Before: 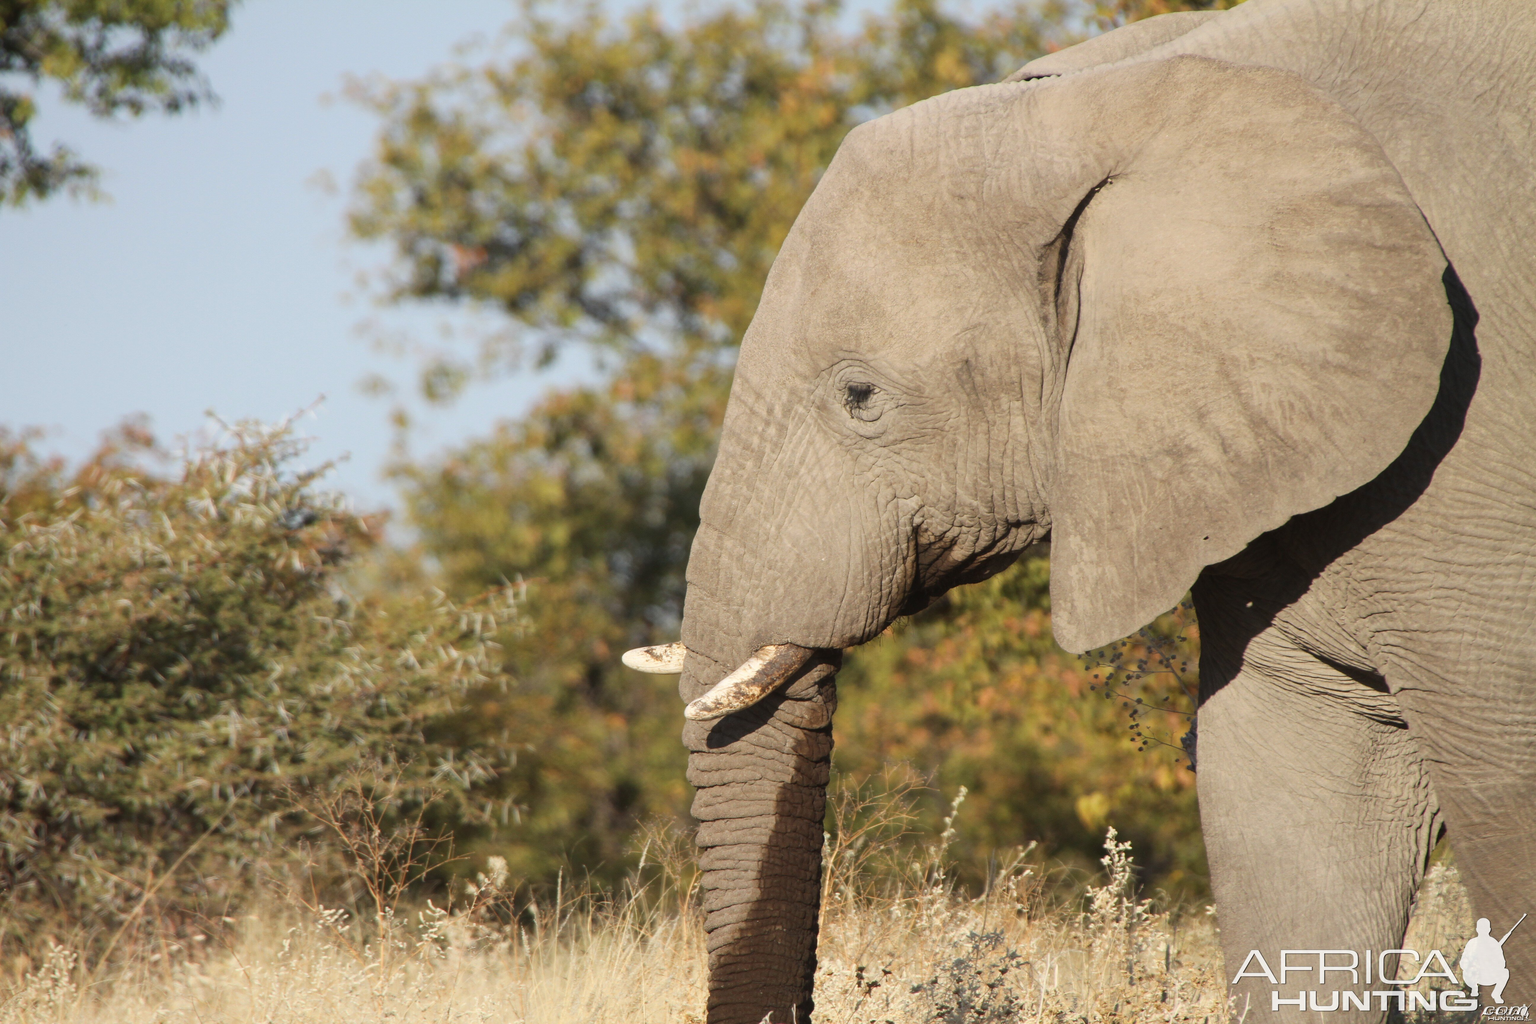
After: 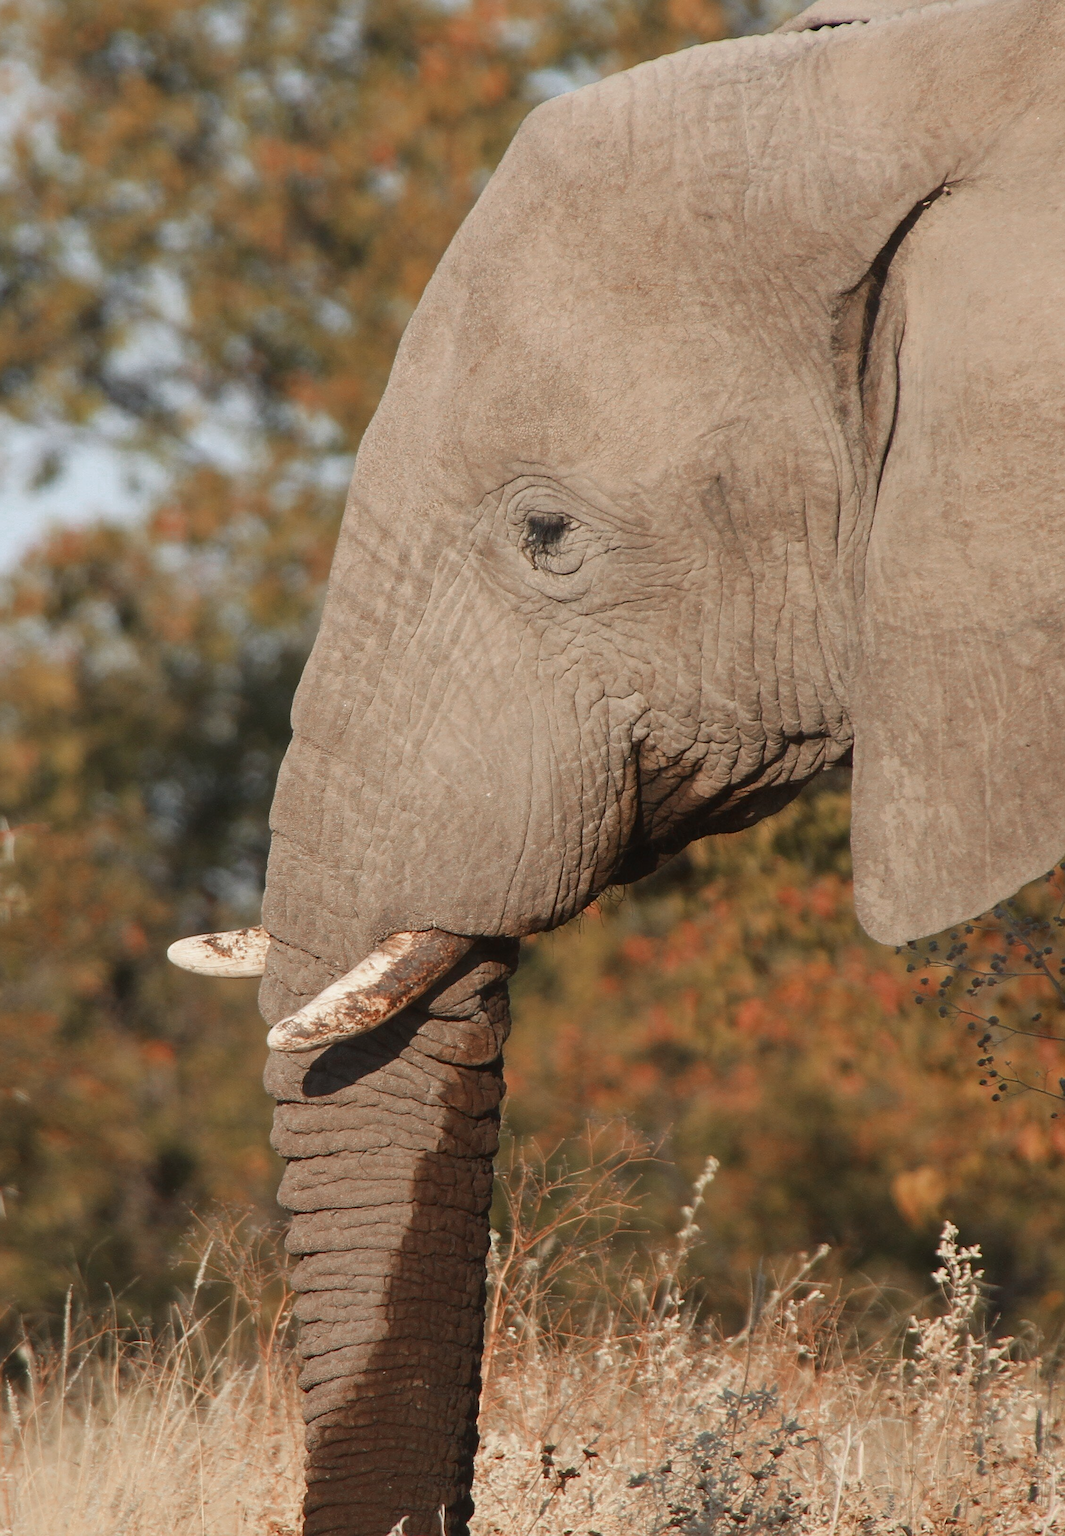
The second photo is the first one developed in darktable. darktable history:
crop: left 33.7%, top 6.057%, right 22.861%
color zones: curves: ch0 [(0, 0.299) (0.25, 0.383) (0.456, 0.352) (0.736, 0.571)]; ch1 [(0, 0.63) (0.151, 0.568) (0.254, 0.416) (0.47, 0.558) (0.732, 0.37) (0.909, 0.492)]; ch2 [(0.004, 0.604) (0.158, 0.443) (0.257, 0.403) (0.761, 0.468)]
sharpen: on, module defaults
